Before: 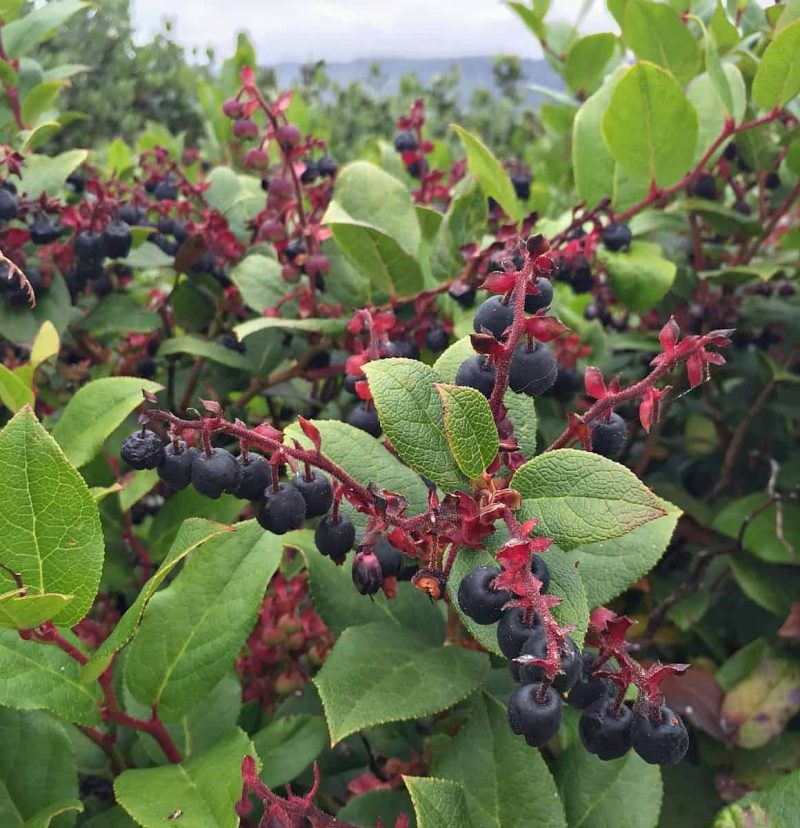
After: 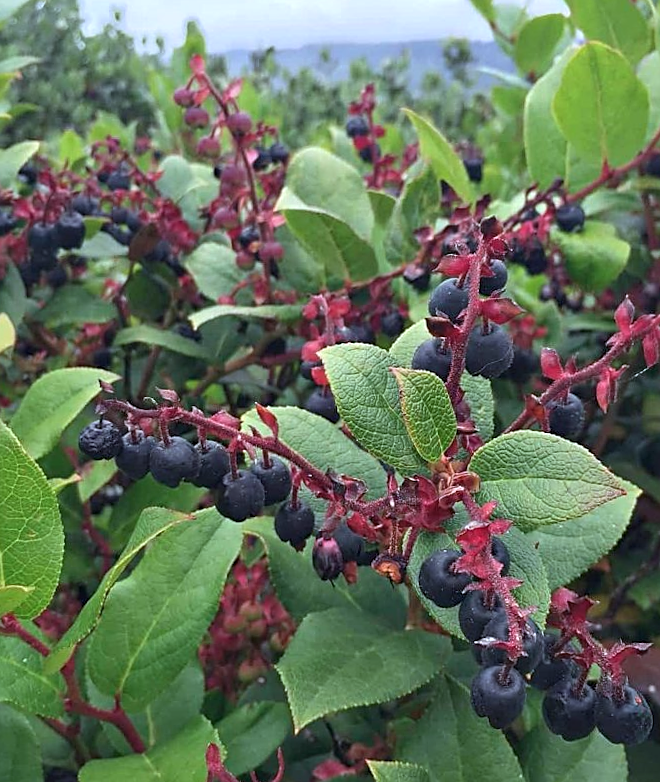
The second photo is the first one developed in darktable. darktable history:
sharpen: on, module defaults
crop and rotate: angle 1.18°, left 4.487%, top 0.906%, right 11.263%, bottom 2.595%
color calibration: x 0.37, y 0.382, temperature 4319.98 K
